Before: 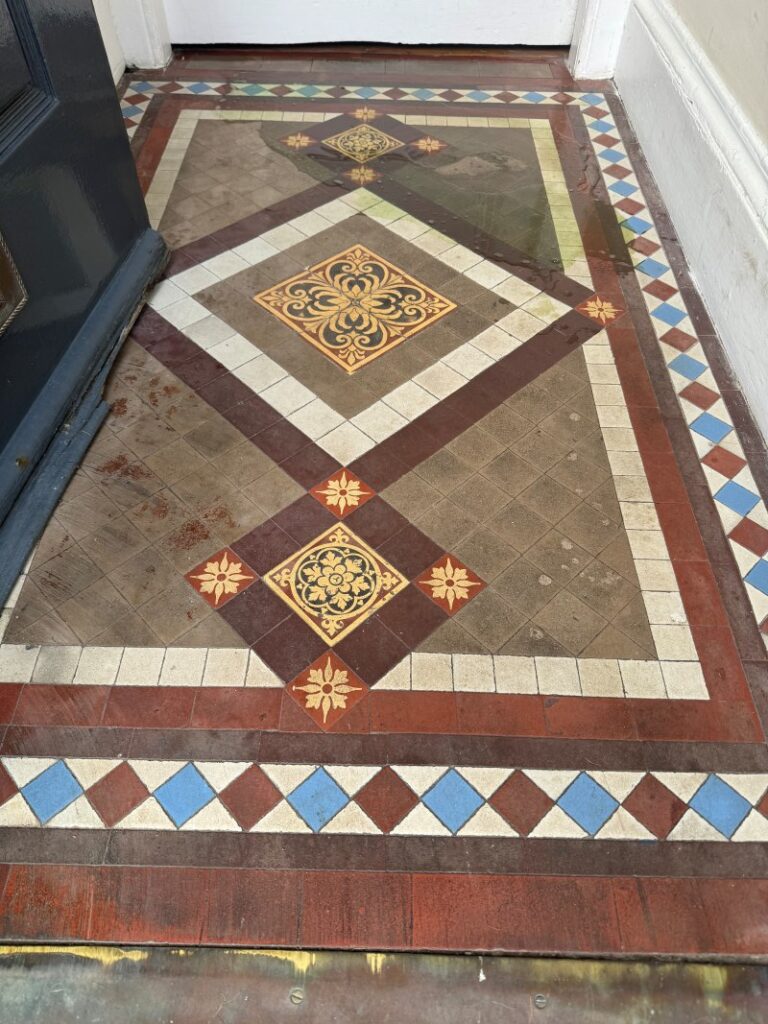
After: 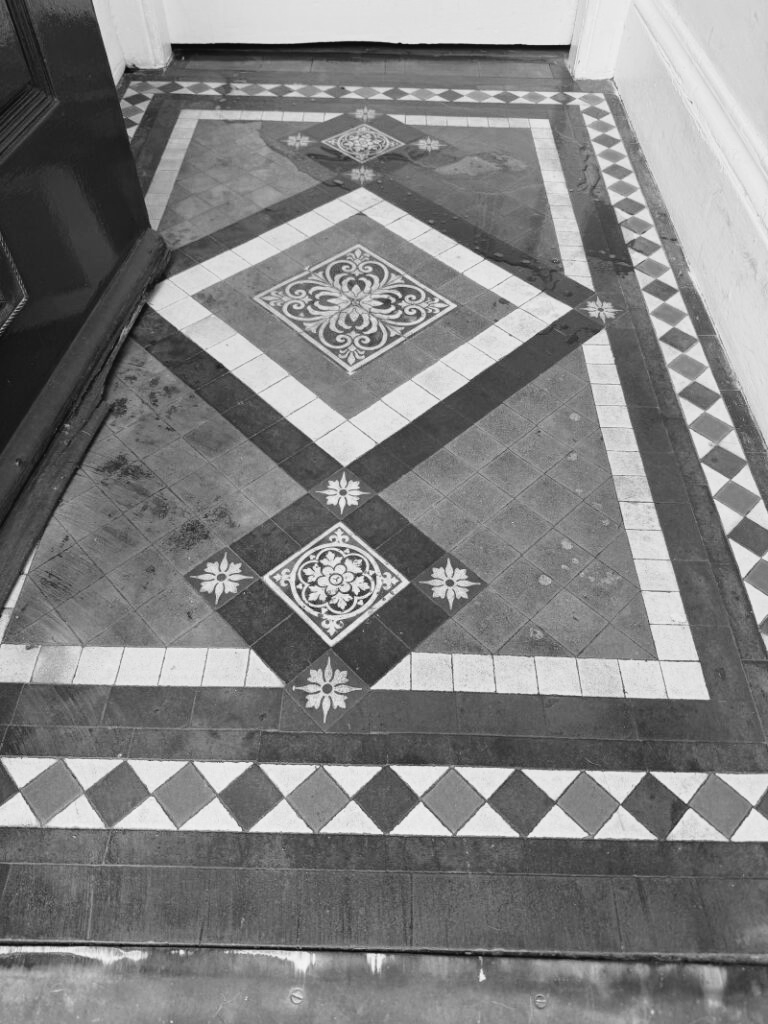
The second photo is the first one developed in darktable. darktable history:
color zones: curves: ch0 [(0.002, 0.593) (0.143, 0.417) (0.285, 0.541) (0.455, 0.289) (0.608, 0.327) (0.727, 0.283) (0.869, 0.571) (1, 0.603)]; ch1 [(0, 0) (0.143, 0) (0.286, 0) (0.429, 0) (0.571, 0) (0.714, 0) (0.857, 0)]
contrast brightness saturation: saturation -0.049
tone curve: curves: ch0 [(0, 0.029) (0.099, 0.082) (0.264, 0.253) (0.447, 0.481) (0.678, 0.721) (0.828, 0.857) (0.992, 0.94)]; ch1 [(0, 0) (0.311, 0.266) (0.411, 0.374) (0.481, 0.458) (0.501, 0.499) (0.514, 0.512) (0.575, 0.577) (0.643, 0.648) (0.682, 0.674) (0.802, 0.812) (1, 1)]; ch2 [(0, 0) (0.259, 0.207) (0.323, 0.311) (0.376, 0.353) (0.463, 0.456) (0.498, 0.498) (0.524, 0.512) (0.574, 0.582) (0.648, 0.653) (0.768, 0.728) (1, 1)], preserve colors none
